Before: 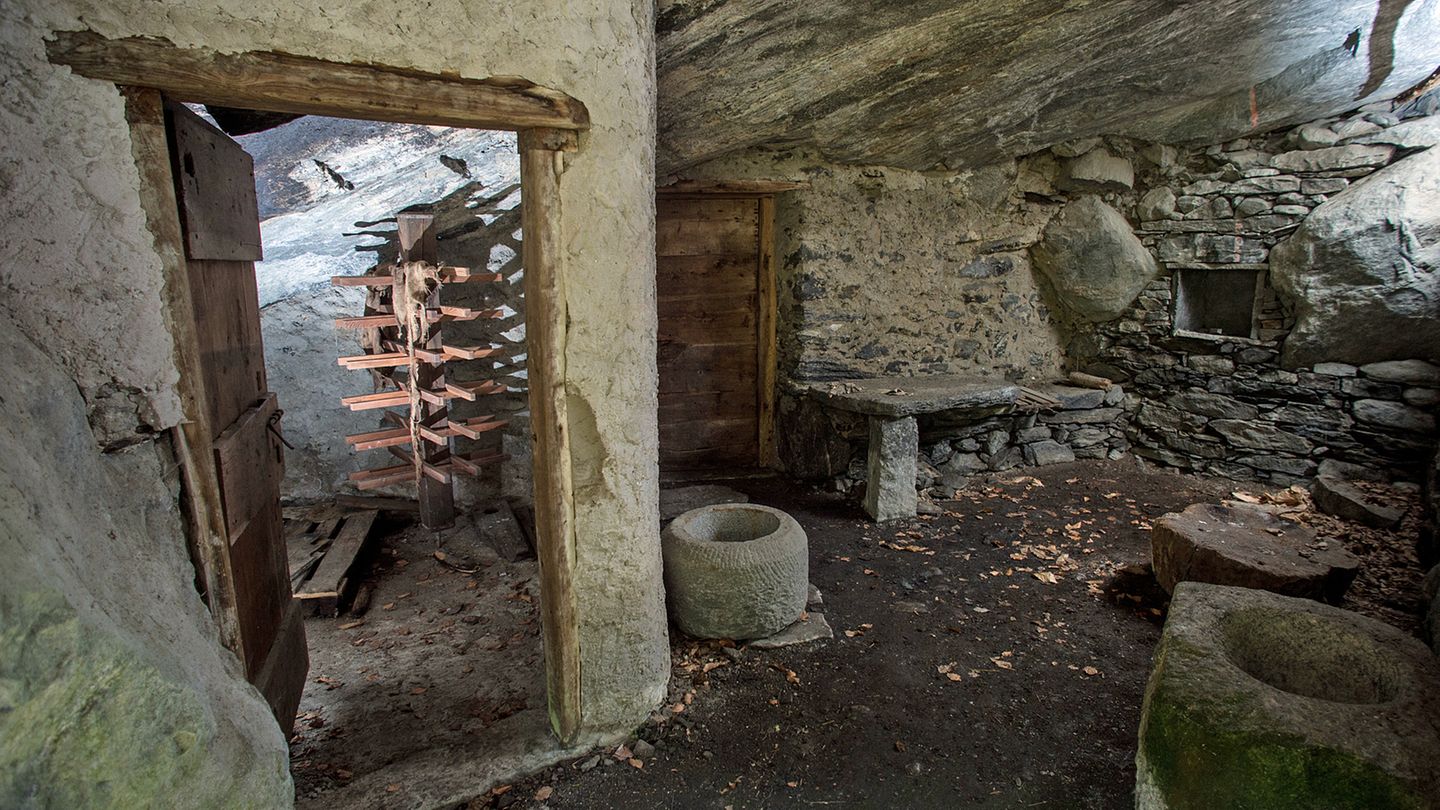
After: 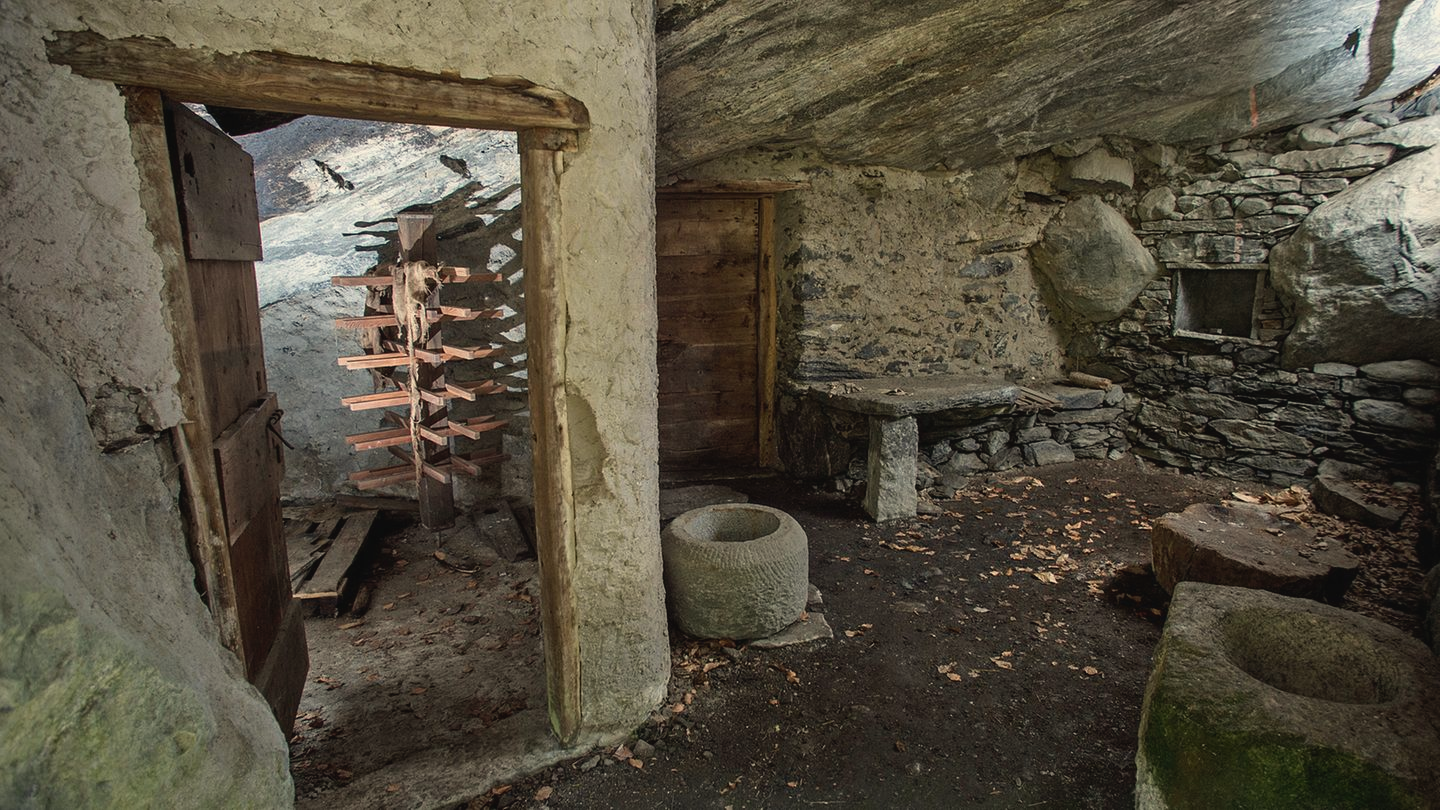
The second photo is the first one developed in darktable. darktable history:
white balance: red 1.029, blue 0.92
contrast brightness saturation: contrast -0.08, brightness -0.04, saturation -0.11
